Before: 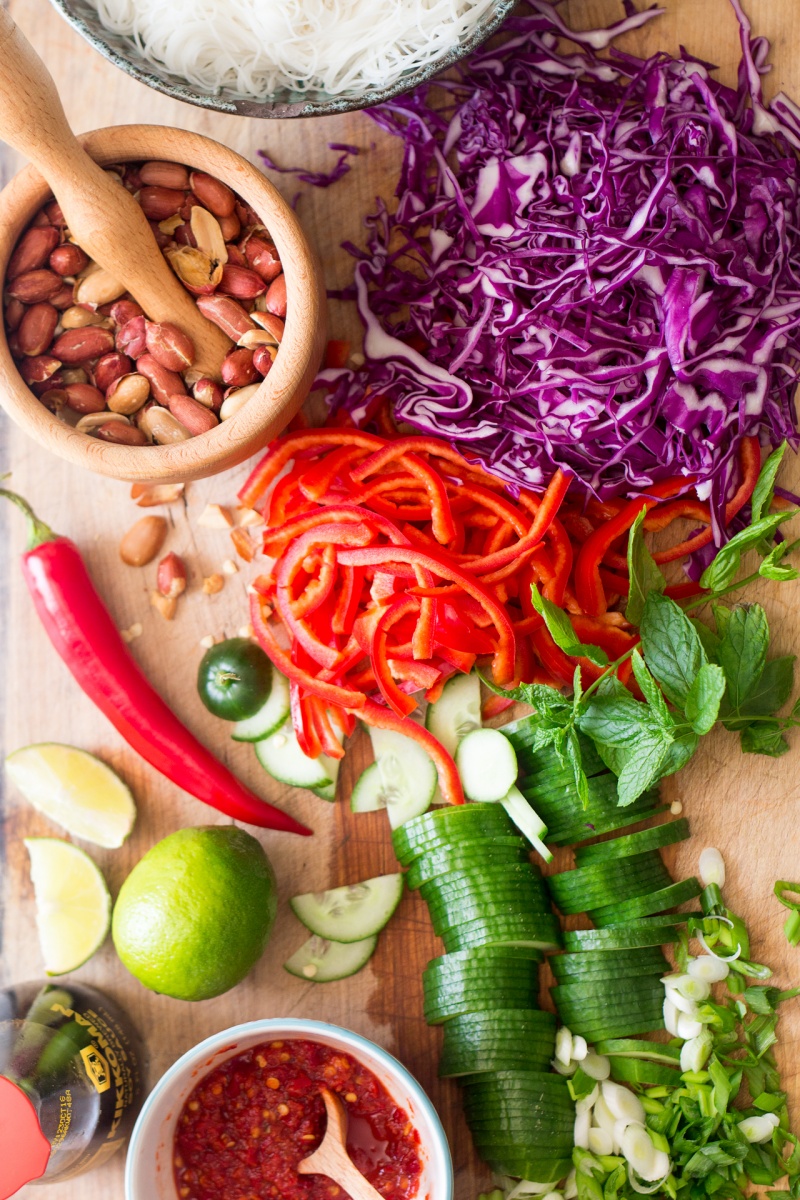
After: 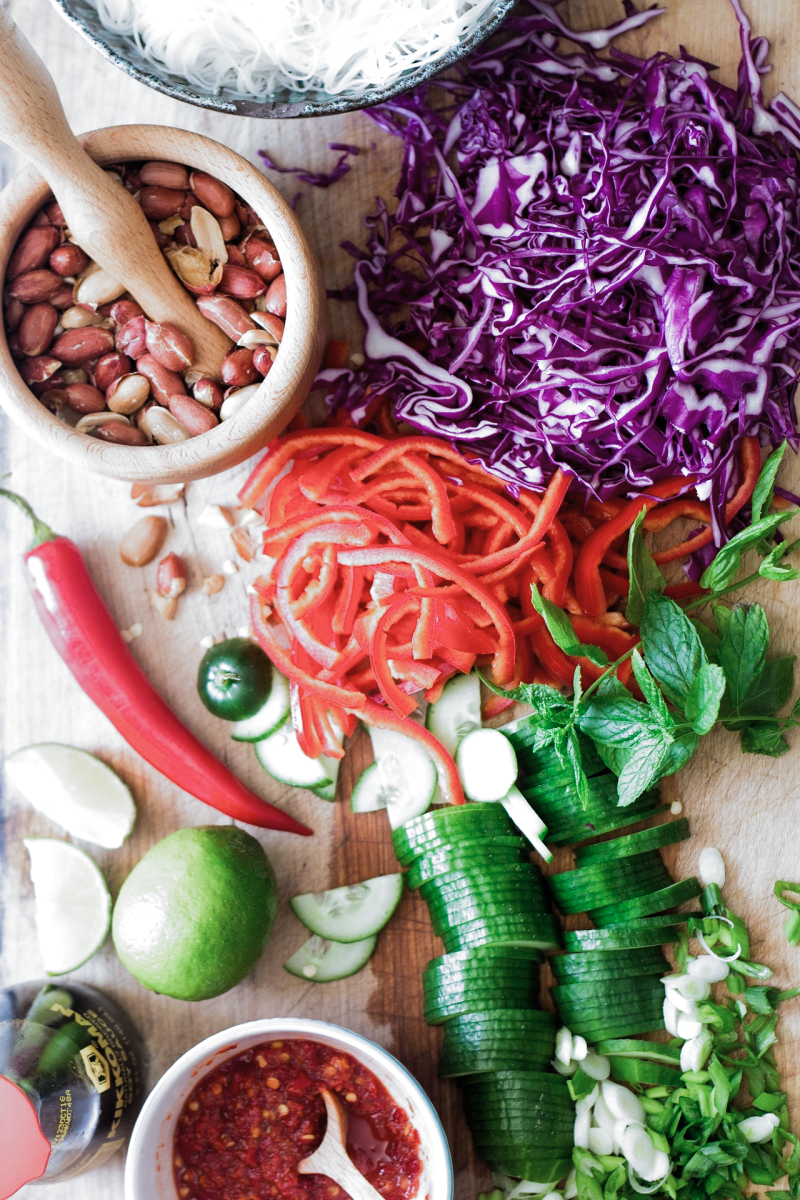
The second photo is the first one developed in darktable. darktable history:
color calibration: x 0.398, y 0.386, temperature 3661.38 K
filmic rgb: black relative exposure -8.03 EV, white relative exposure 2.35 EV, hardness 6.56, preserve chrominance RGB euclidean norm, color science v5 (2021), contrast in shadows safe, contrast in highlights safe
